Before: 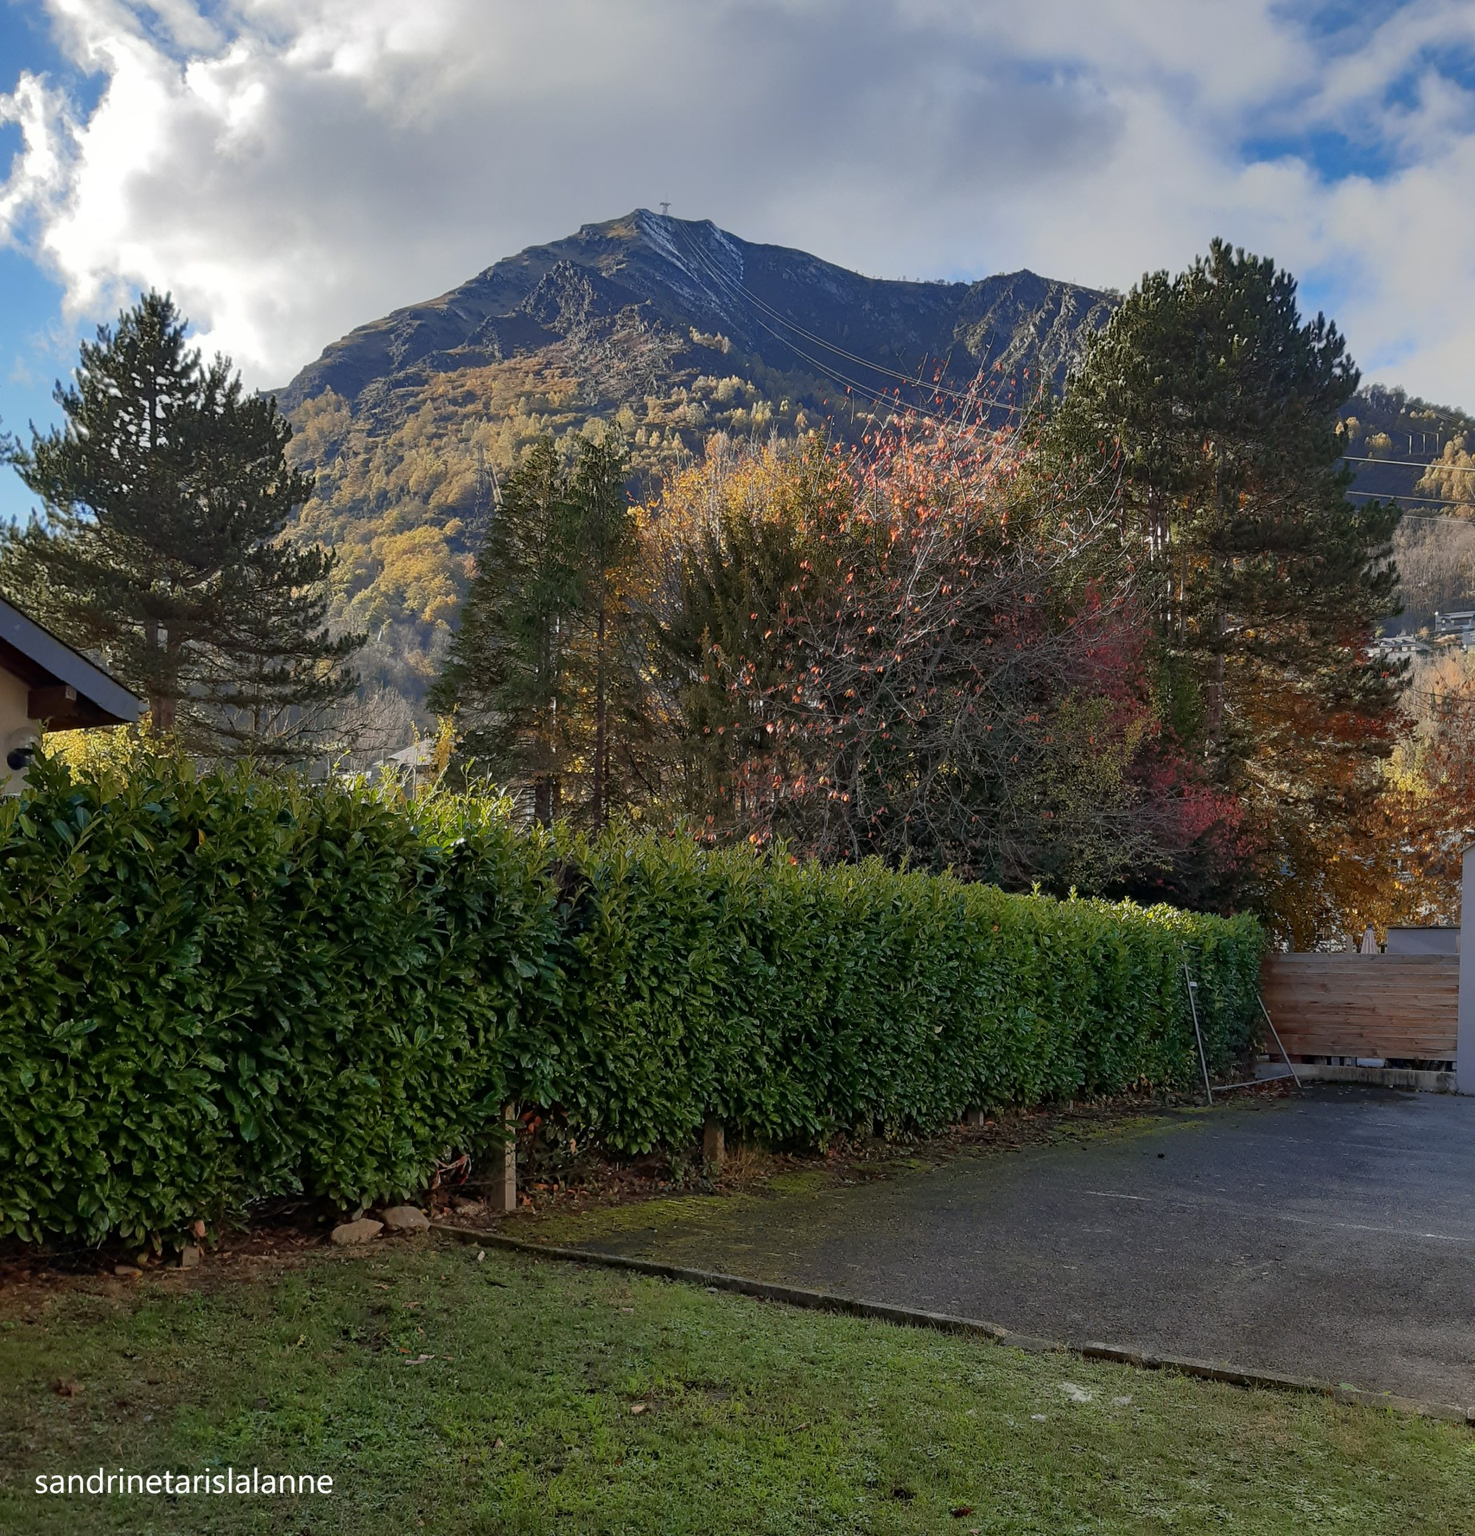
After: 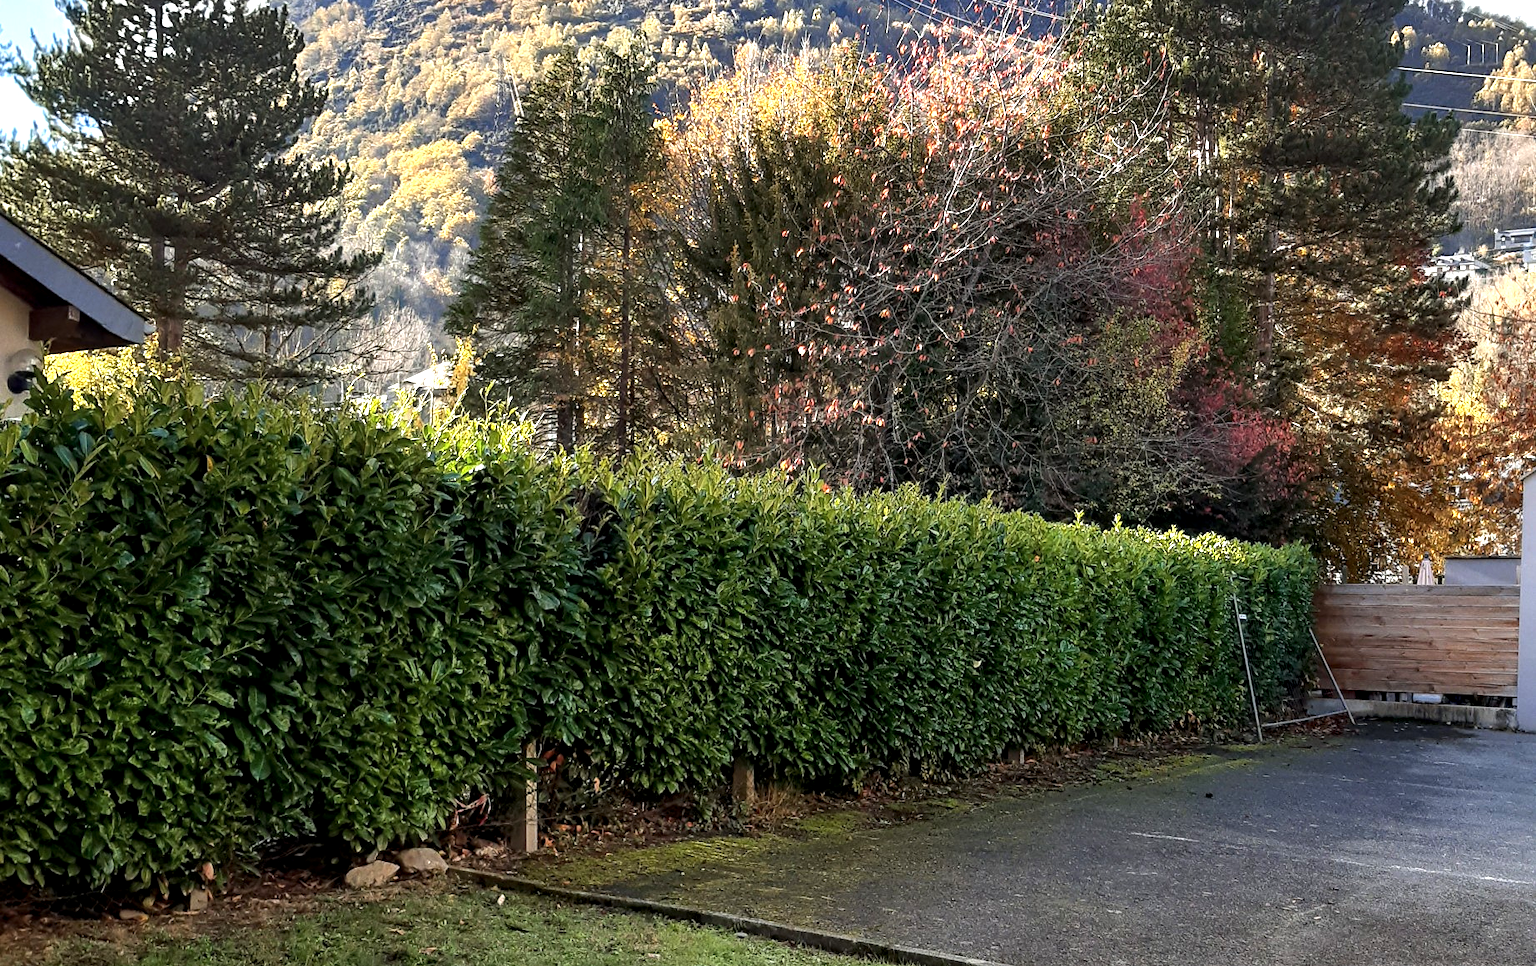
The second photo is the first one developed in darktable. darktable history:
exposure: black level correction 0, exposure 0.891 EV, compensate exposure bias true, compensate highlight preservation false
crop and rotate: top 25.571%, bottom 14%
local contrast: highlights 82%, shadows 81%
tone equalizer: -8 EV -0.758 EV, -7 EV -0.714 EV, -6 EV -0.57 EV, -5 EV -0.384 EV, -3 EV 0.372 EV, -2 EV 0.6 EV, -1 EV 0.687 EV, +0 EV 0.78 EV, edges refinement/feathering 500, mask exposure compensation -1.57 EV, preserve details guided filter
